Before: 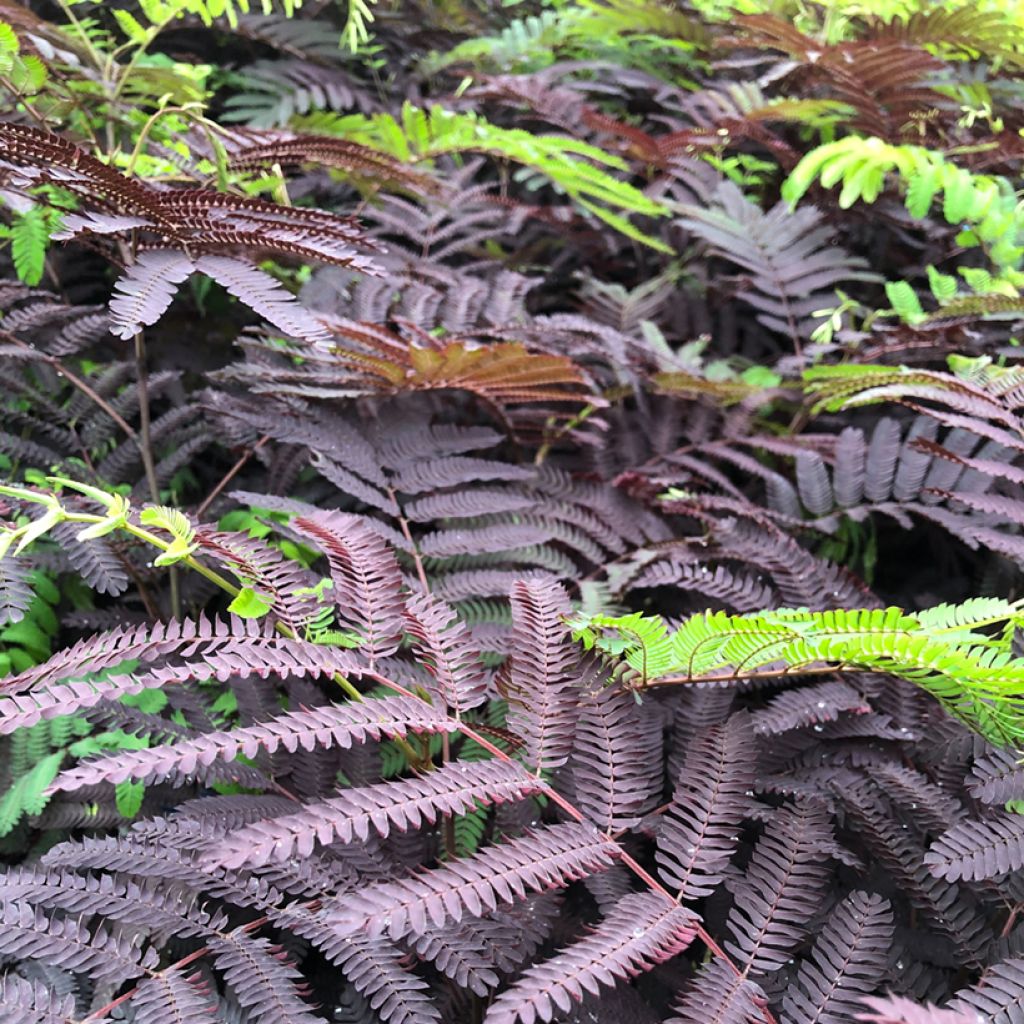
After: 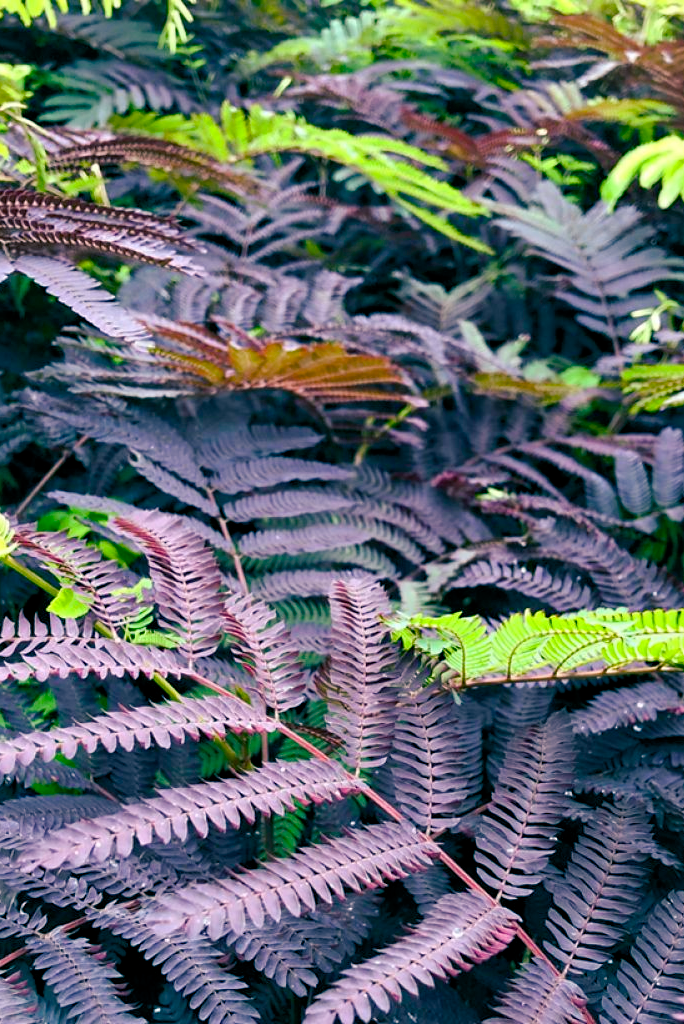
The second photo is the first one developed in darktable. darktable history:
crop and rotate: left 17.773%, right 15.35%
exposure: black level correction 0.001, compensate highlight preservation false
color balance rgb: shadows lift › luminance -28.404%, shadows lift › chroma 10.031%, shadows lift › hue 232.03°, global offset › luminance -0.331%, global offset › chroma 0.109%, global offset › hue 167.75°, linear chroma grading › global chroma 15.4%, perceptual saturation grading › global saturation 0.835%, perceptual saturation grading › highlights -17.865%, perceptual saturation grading › mid-tones 33.454%, perceptual saturation grading › shadows 50.46%, global vibrance 20%
